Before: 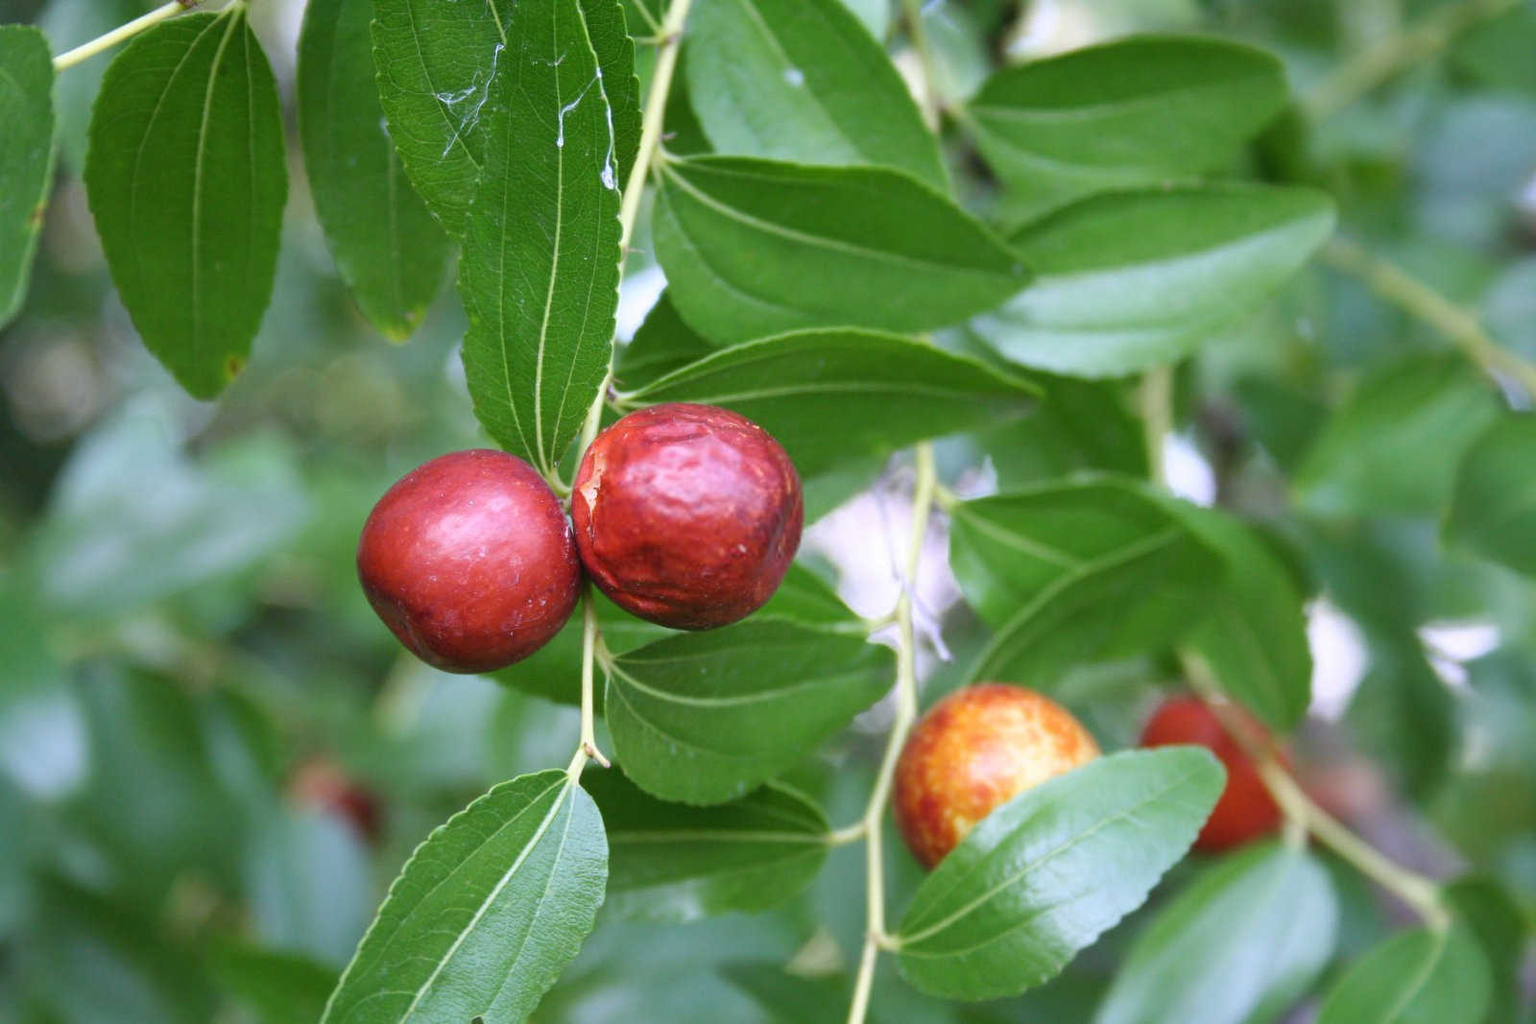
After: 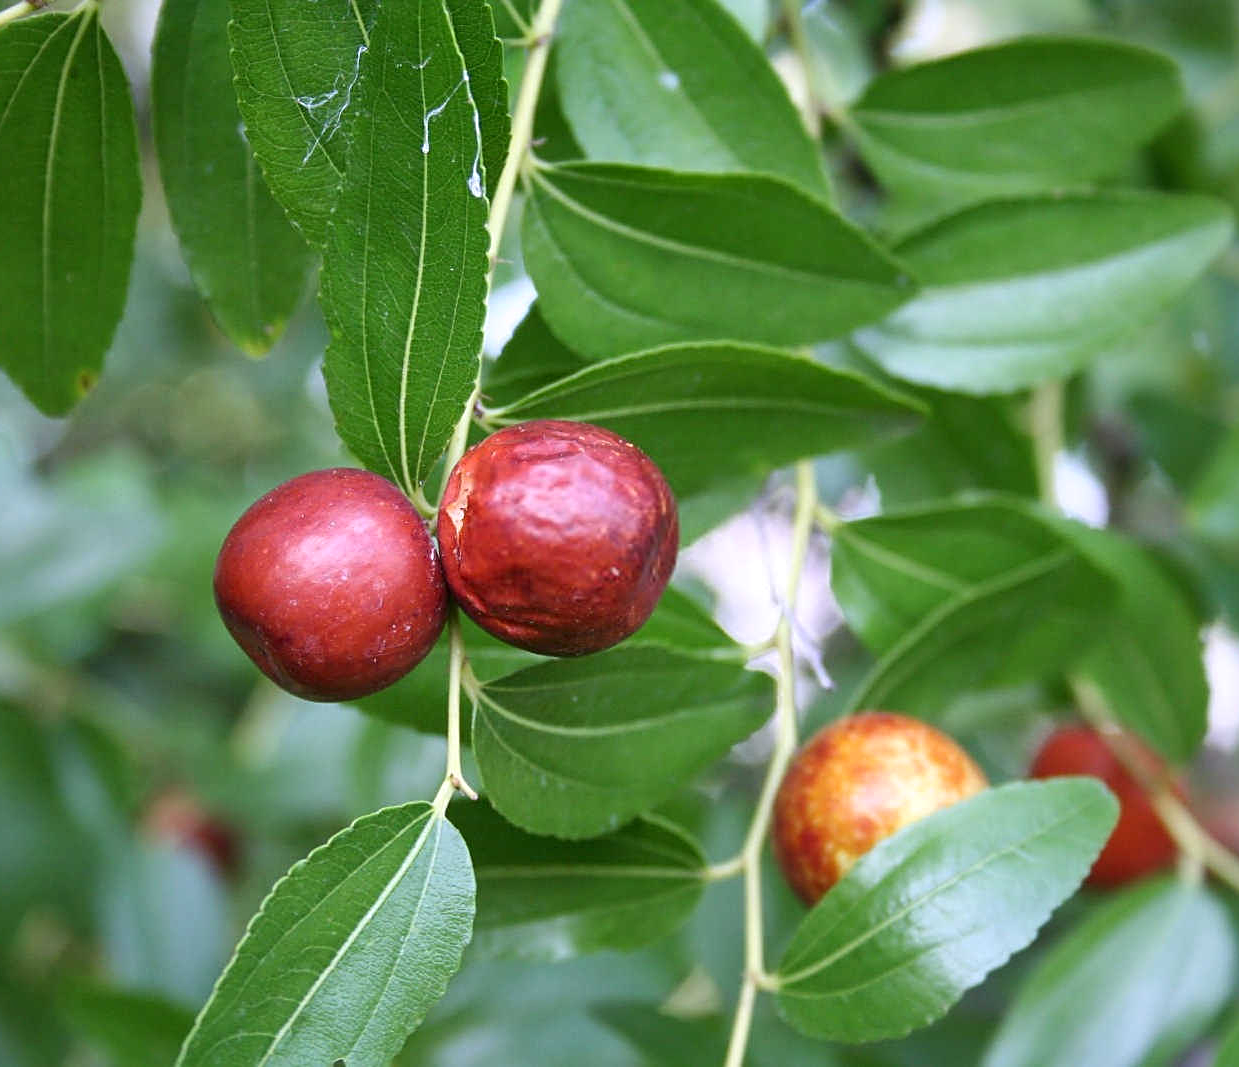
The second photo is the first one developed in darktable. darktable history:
sharpen: on, module defaults
local contrast: mode bilateral grid, contrast 20, coarseness 50, detail 120%, midtone range 0.2
crop: left 9.88%, right 12.664%
